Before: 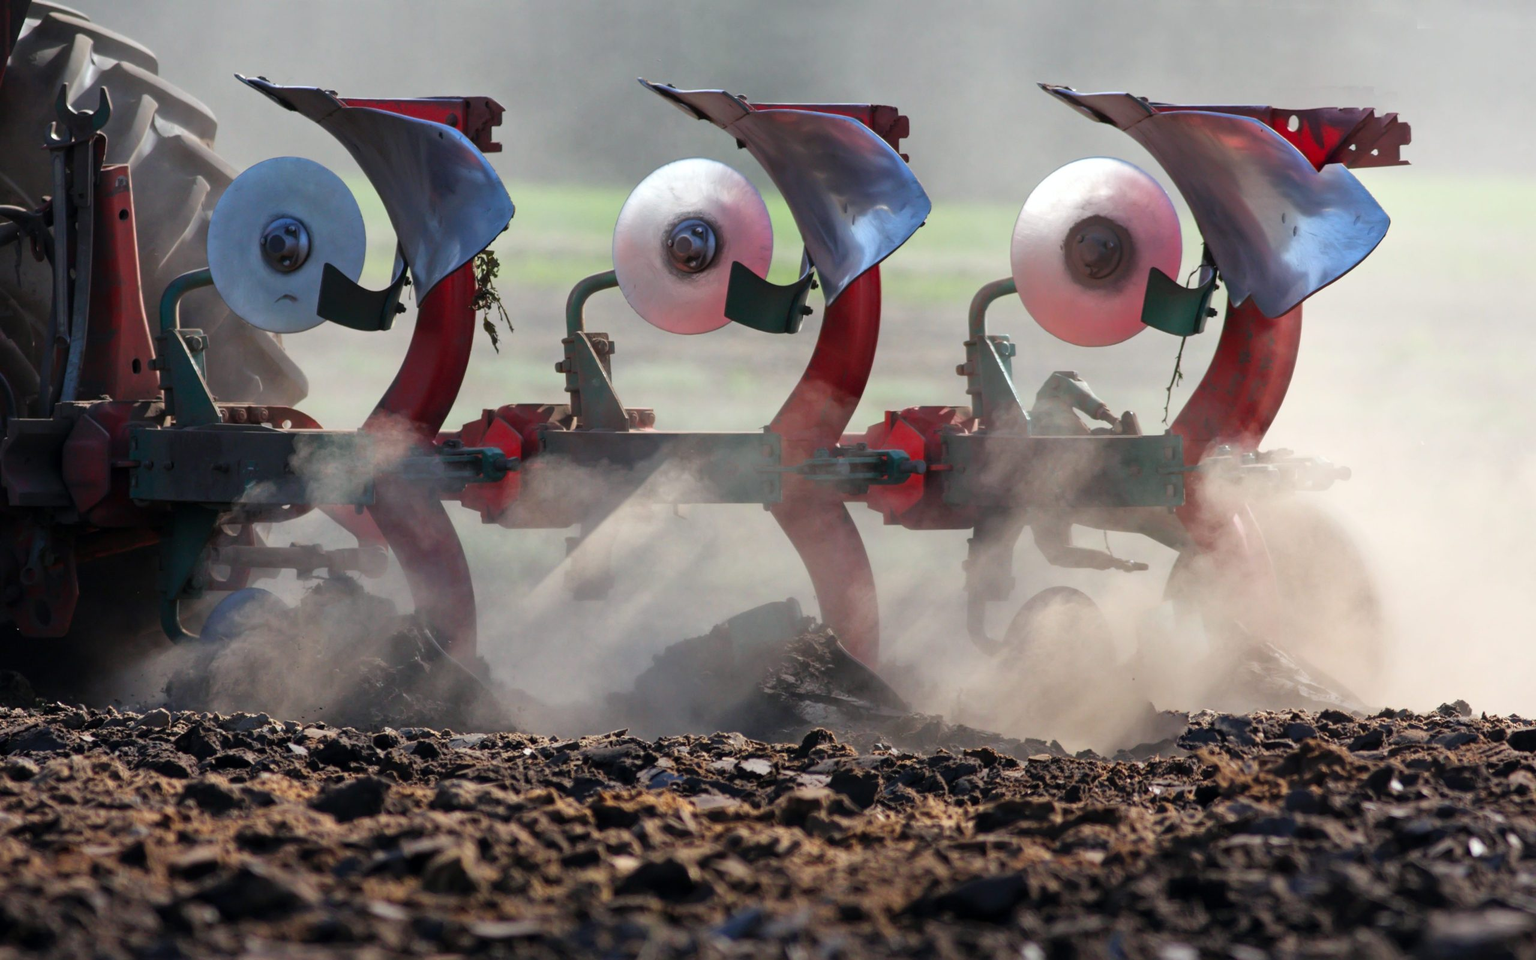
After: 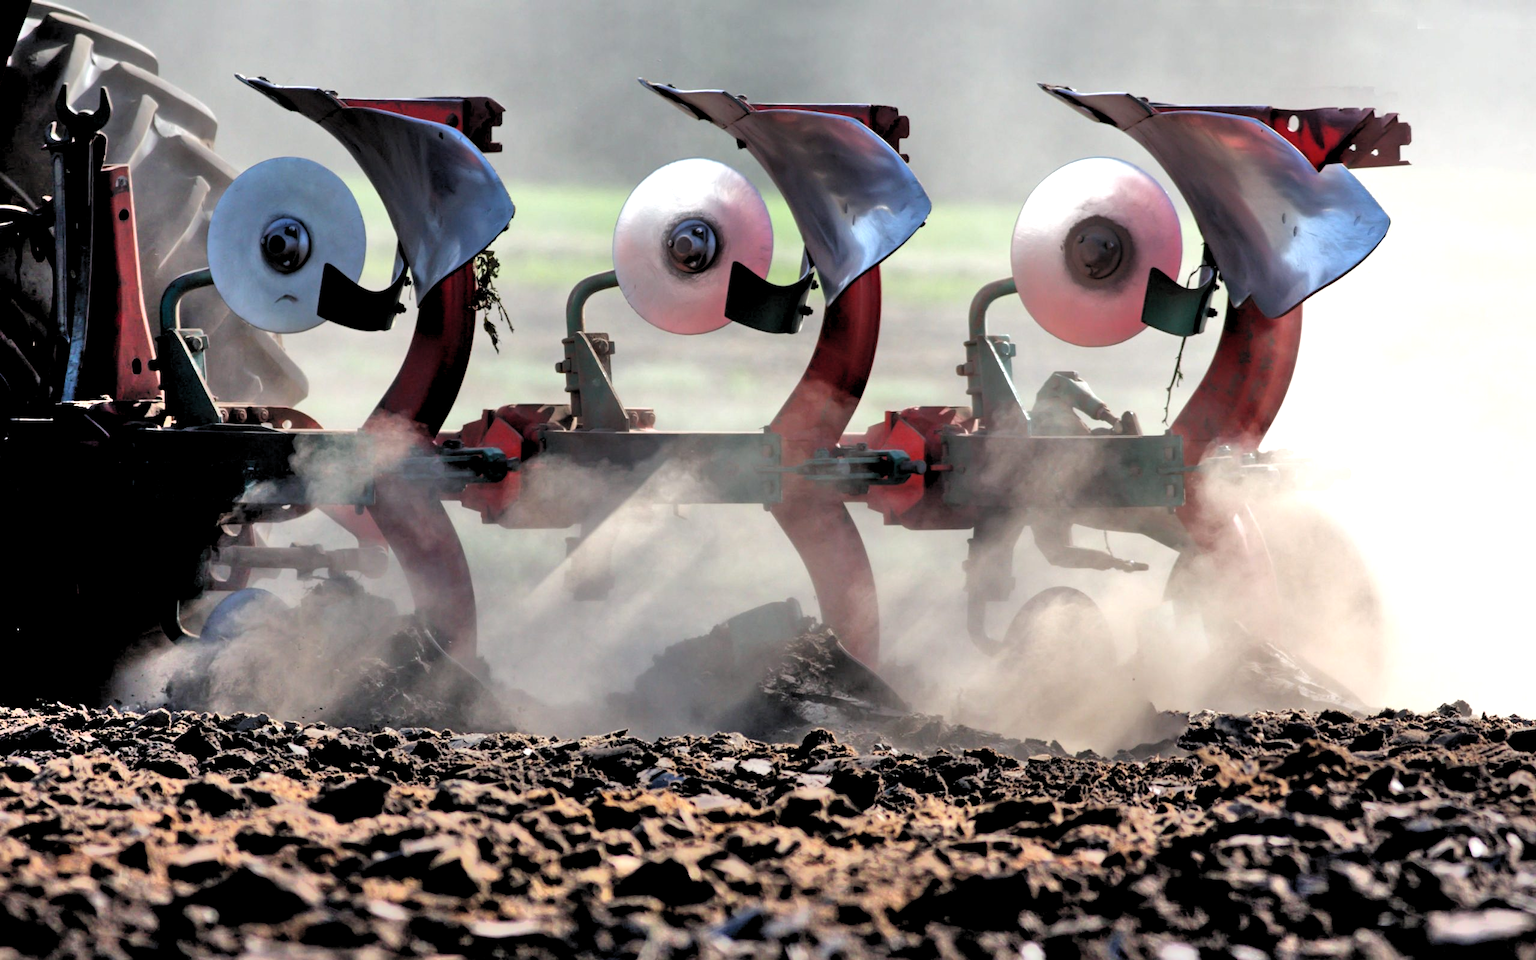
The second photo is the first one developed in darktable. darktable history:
shadows and highlights: radius 113.31, shadows 51.49, white point adjustment 8.98, highlights -2.61, soften with gaussian
base curve: curves: ch0 [(0.017, 0) (0.425, 0.441) (0.844, 0.933) (1, 1)]
